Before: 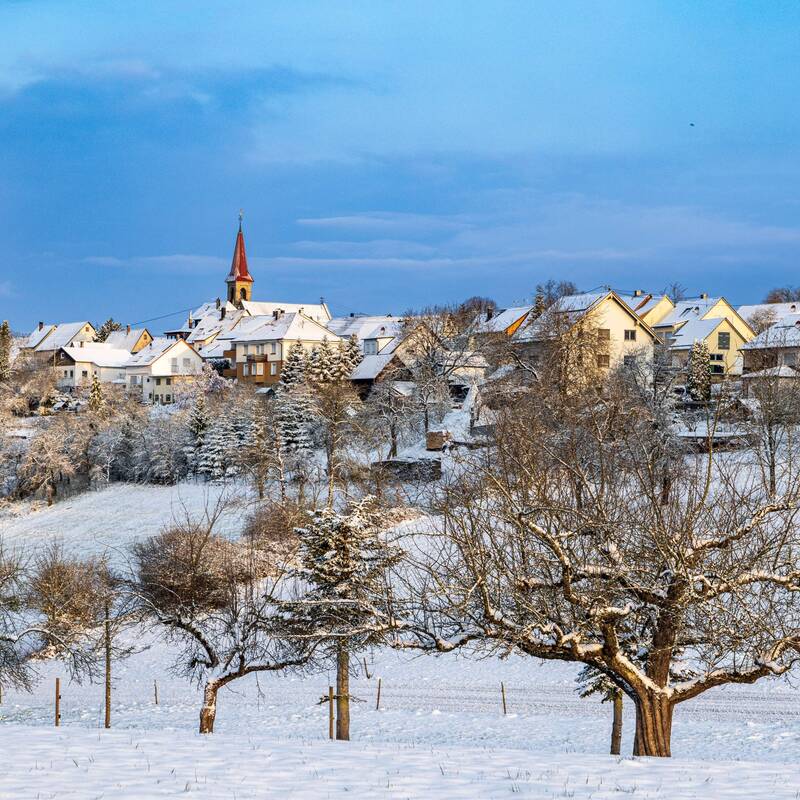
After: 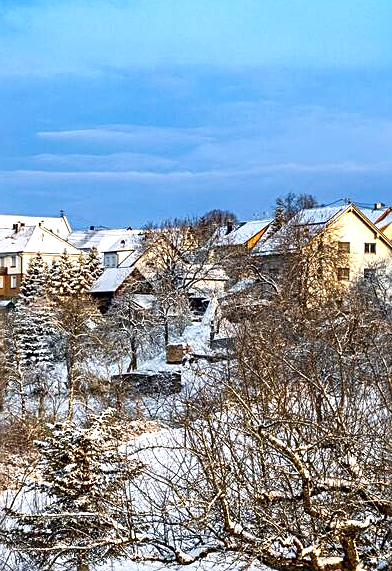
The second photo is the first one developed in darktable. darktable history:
crop: left 32.549%, top 10.996%, right 18.385%, bottom 17.512%
sharpen: on, module defaults
exposure: black level correction 0.001, exposure 0.499 EV, compensate exposure bias true, compensate highlight preservation false
contrast brightness saturation: brightness -0.095
